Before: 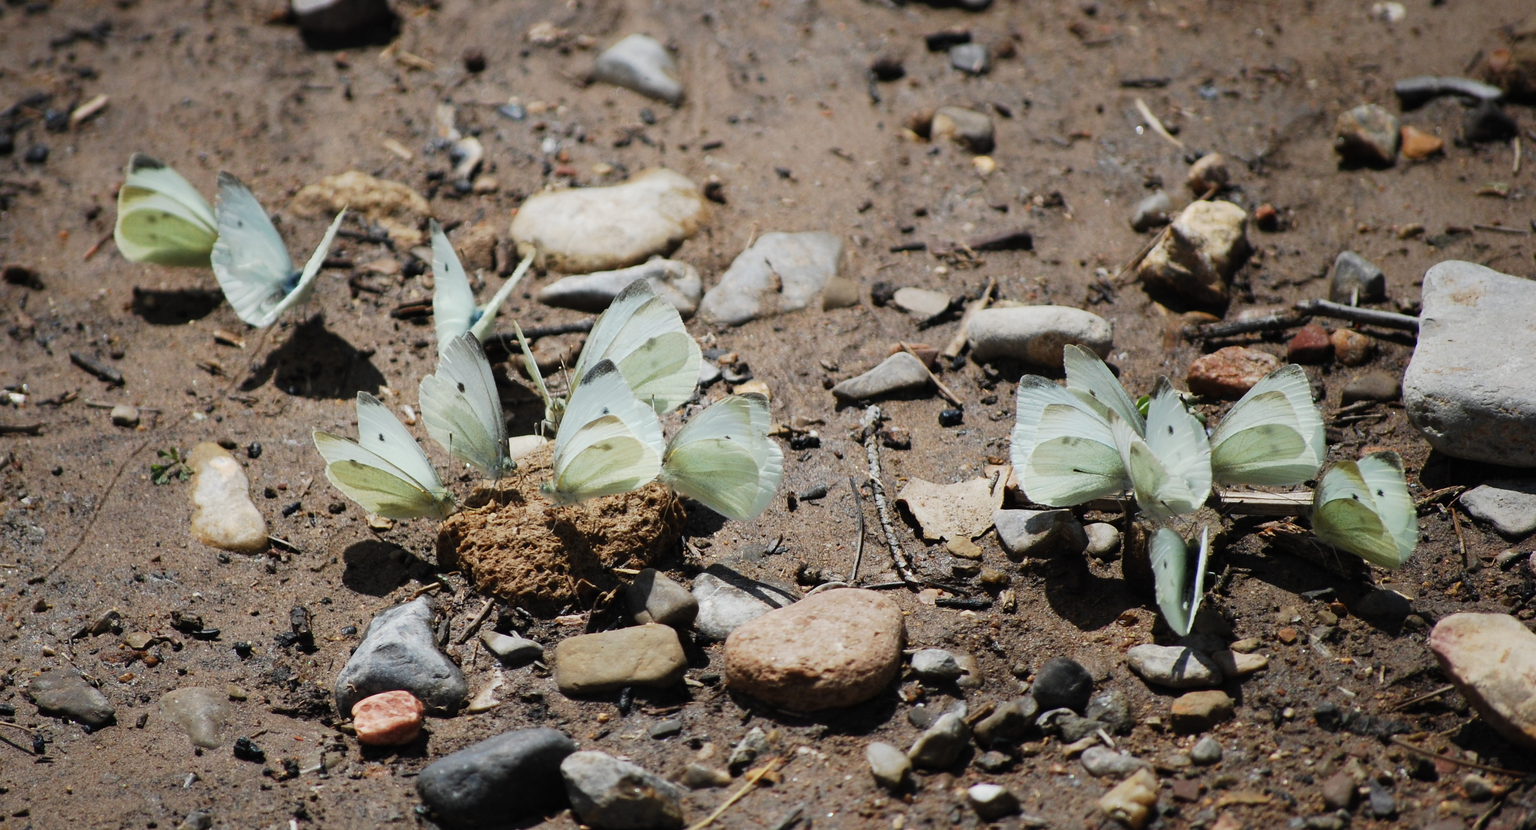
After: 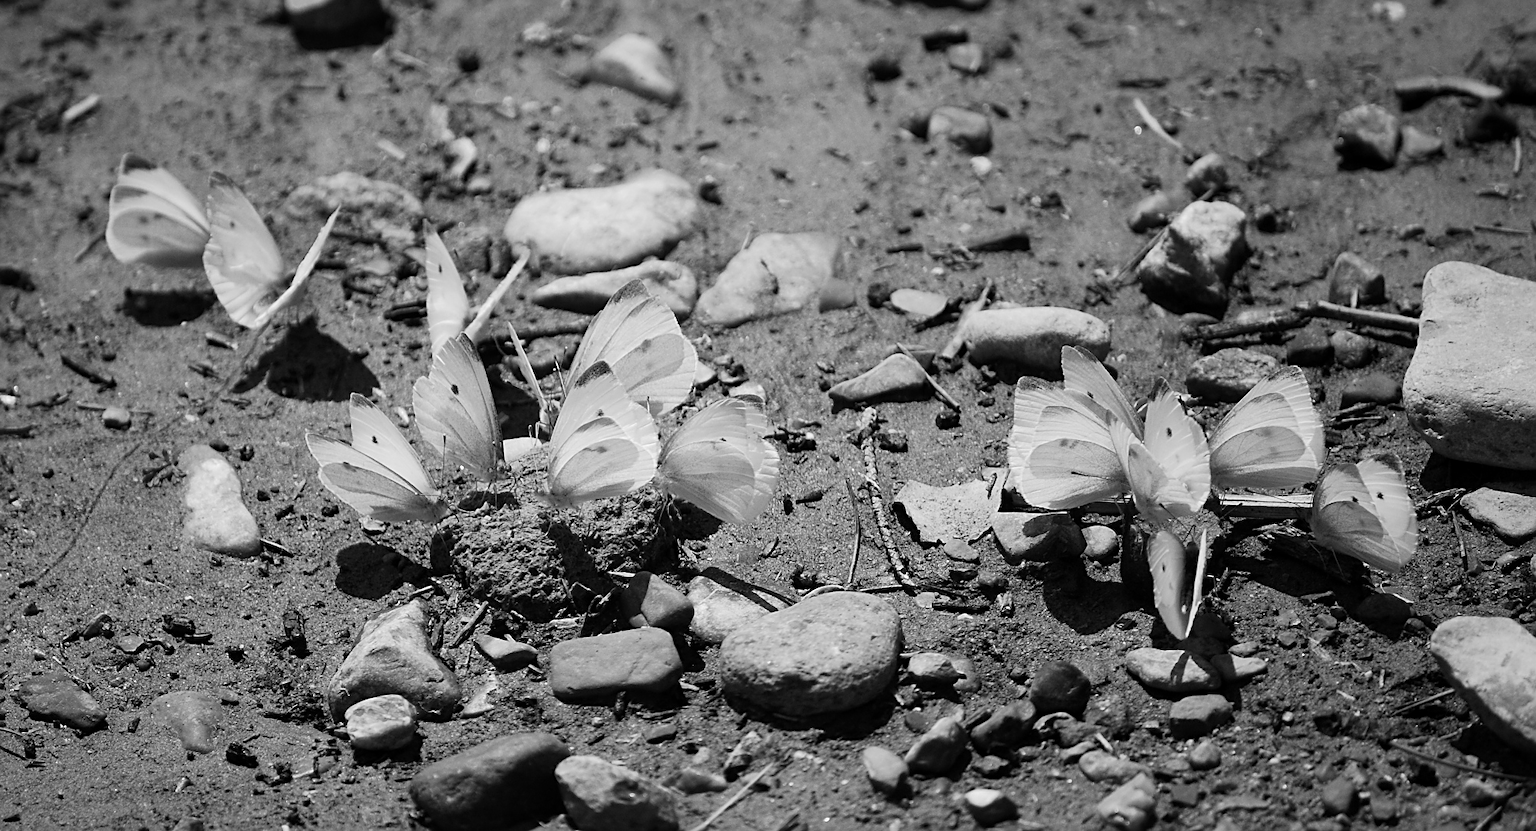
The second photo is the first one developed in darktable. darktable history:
sharpen: on, module defaults
crop and rotate: left 0.614%, top 0.179%, bottom 0.309%
monochrome: on, module defaults
local contrast: mode bilateral grid, contrast 20, coarseness 50, detail 120%, midtone range 0.2
